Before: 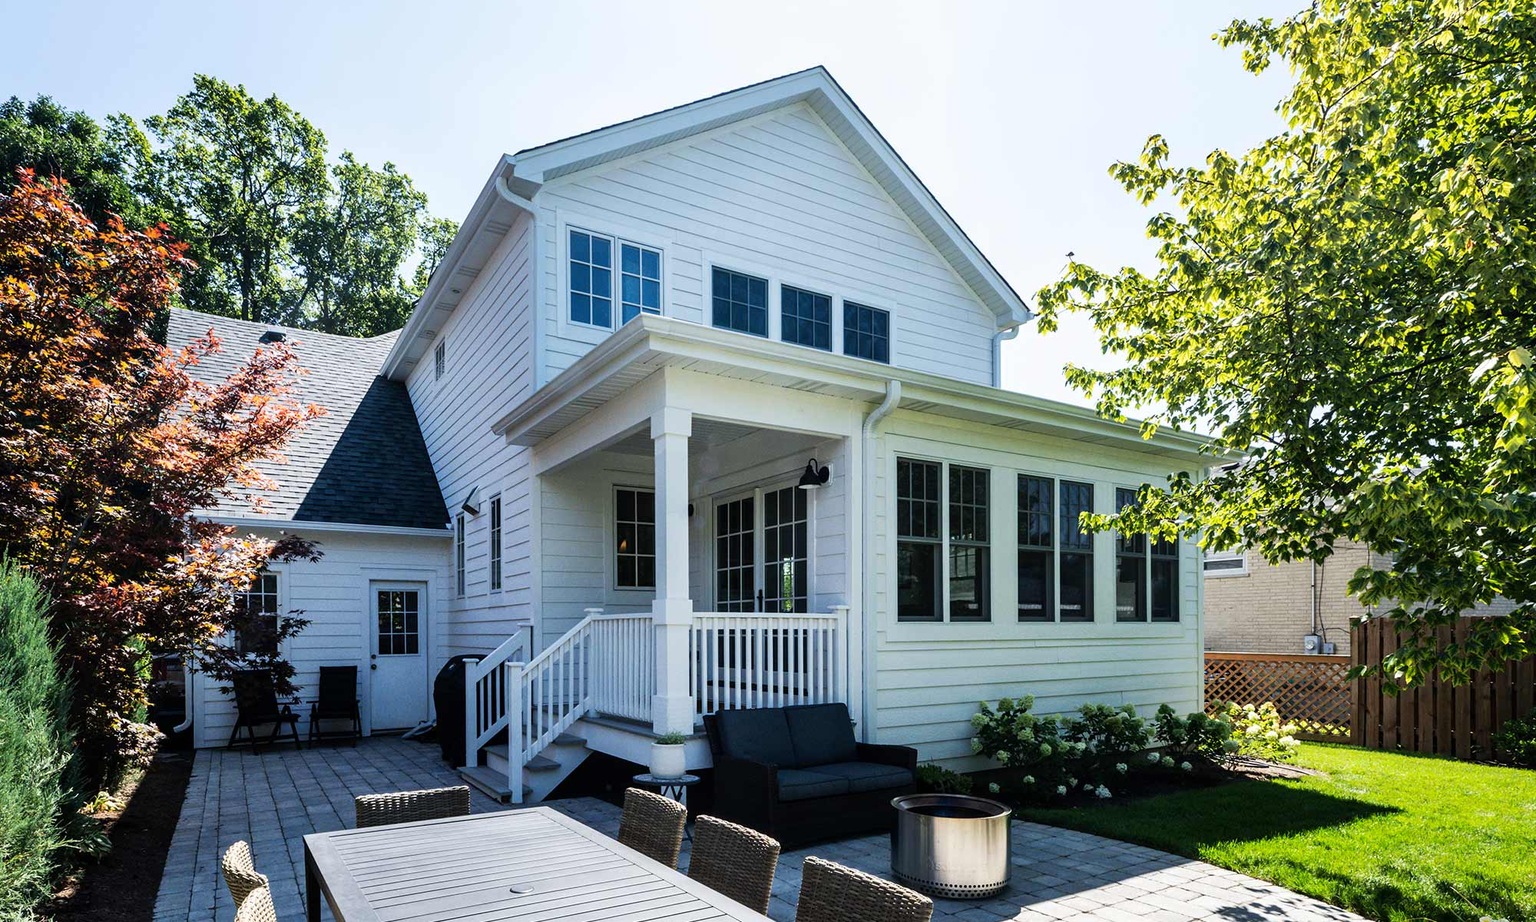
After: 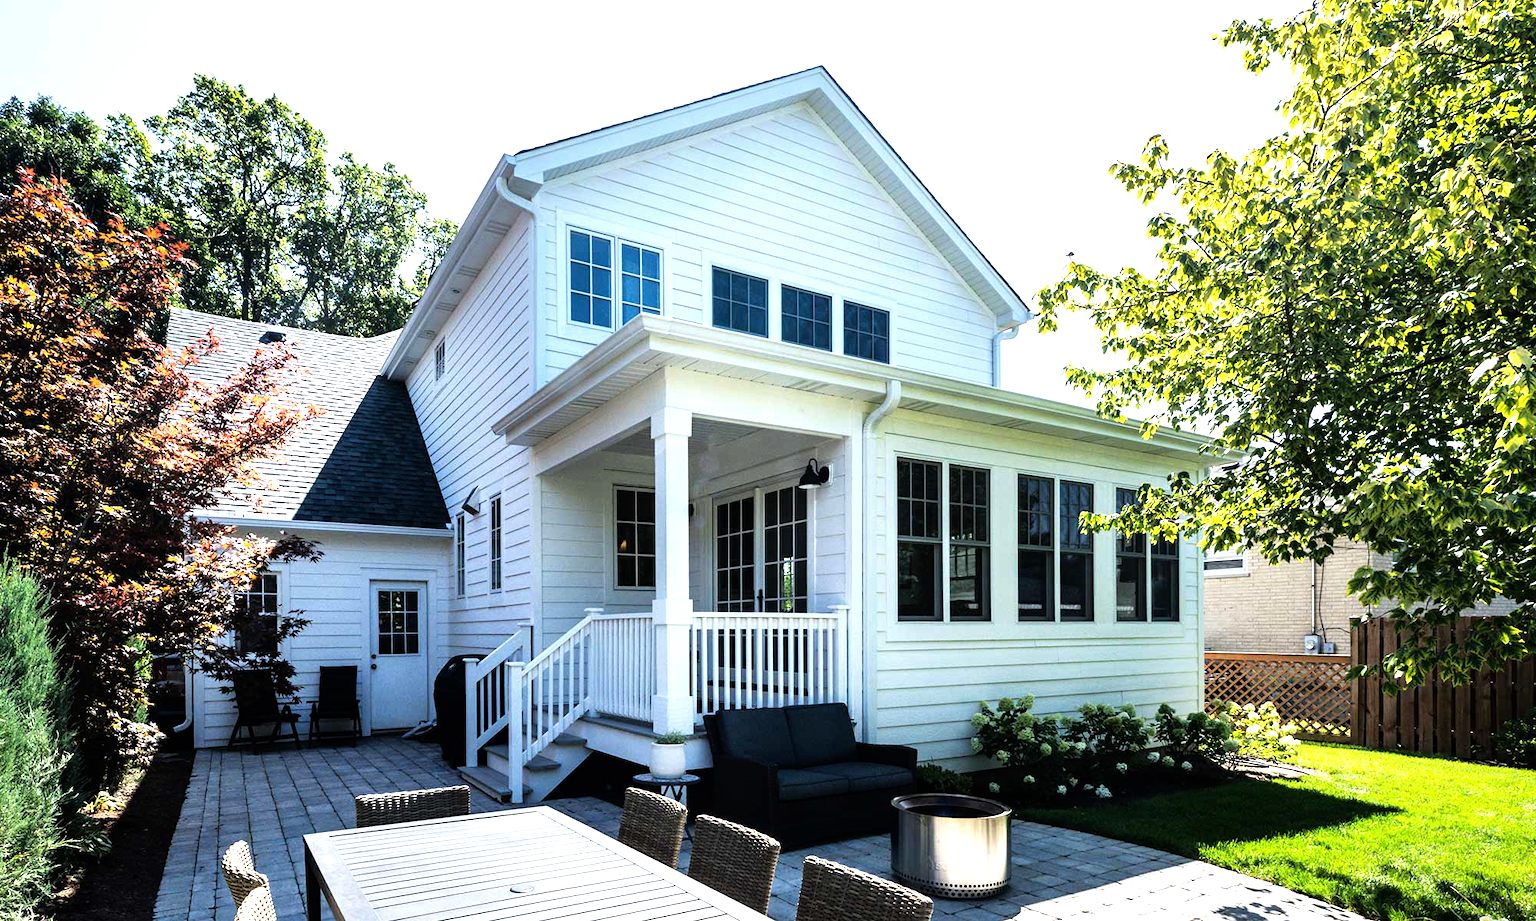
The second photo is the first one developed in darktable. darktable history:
tone equalizer: -8 EV -0.721 EV, -7 EV -0.723 EV, -6 EV -0.582 EV, -5 EV -0.389 EV, -3 EV 0.398 EV, -2 EV 0.6 EV, -1 EV 0.695 EV, +0 EV 0.747 EV
